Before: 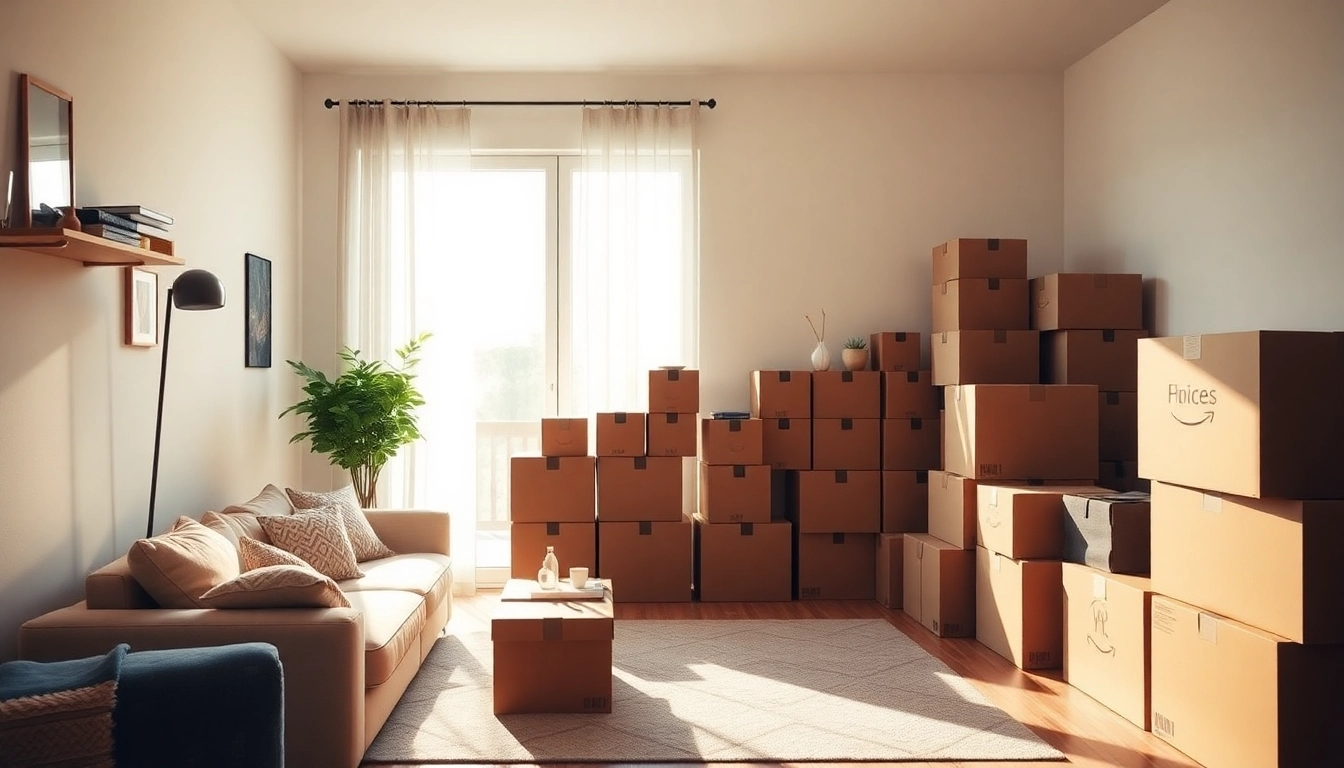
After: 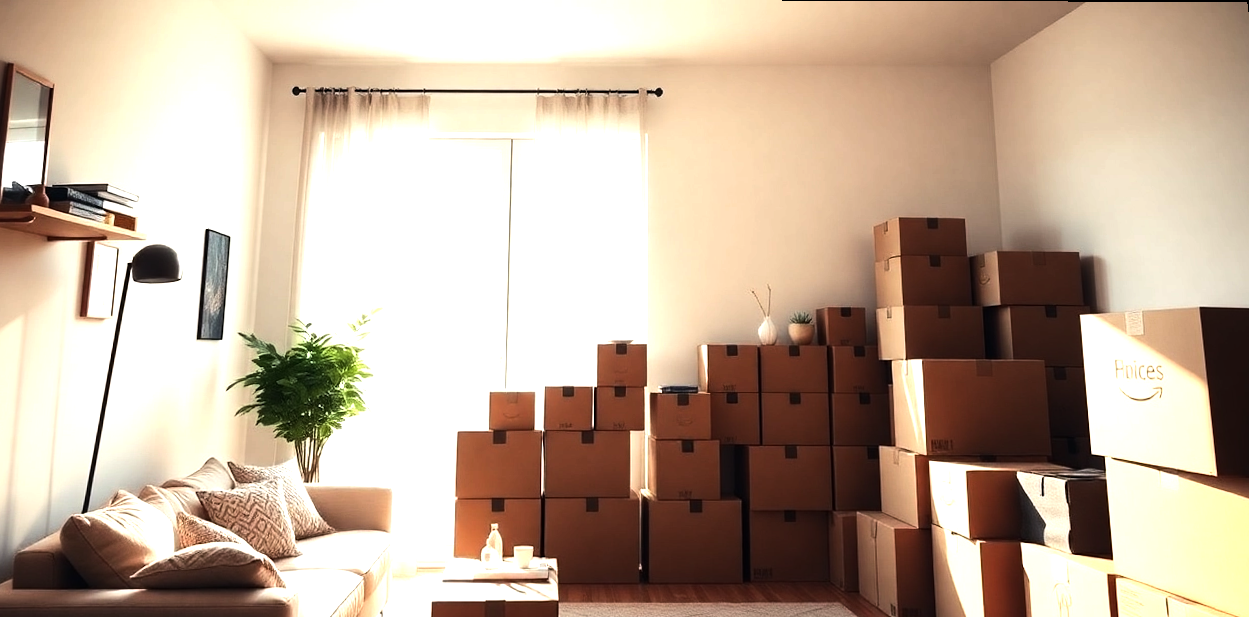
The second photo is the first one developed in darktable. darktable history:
crop: bottom 19.644%
rotate and perspective: rotation 0.215°, lens shift (vertical) -0.139, crop left 0.069, crop right 0.939, crop top 0.002, crop bottom 0.996
tone equalizer: -8 EV -1.08 EV, -7 EV -1.01 EV, -6 EV -0.867 EV, -5 EV -0.578 EV, -3 EV 0.578 EV, -2 EV 0.867 EV, -1 EV 1.01 EV, +0 EV 1.08 EV, edges refinement/feathering 500, mask exposure compensation -1.57 EV, preserve details no
